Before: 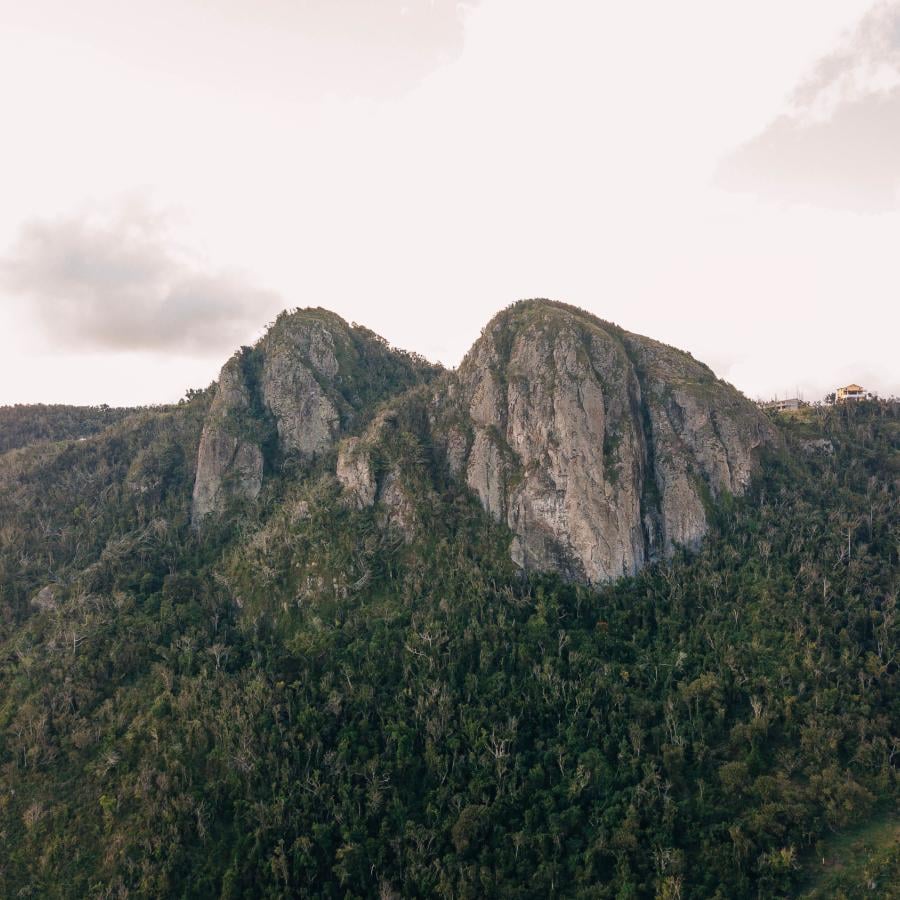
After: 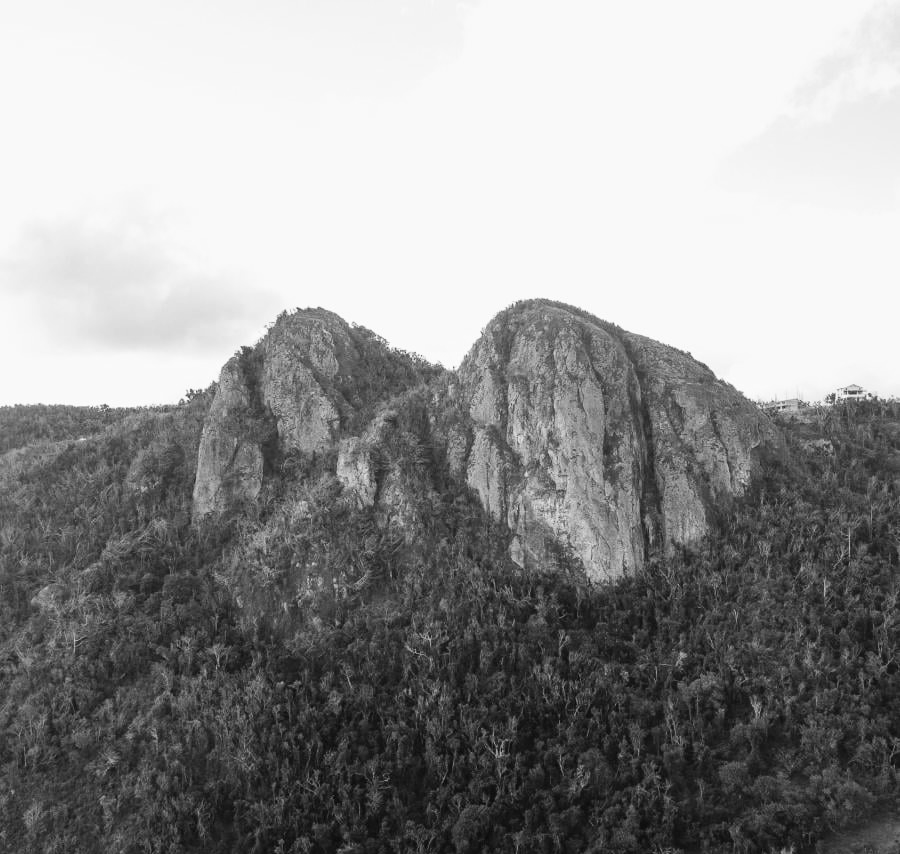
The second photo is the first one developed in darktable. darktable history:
crop and rotate: top 0%, bottom 5.097%
contrast brightness saturation: contrast 0.2, brightness 0.16, saturation 0.22
color contrast: green-magenta contrast 0, blue-yellow contrast 0
white balance: red 0.976, blue 1.04
